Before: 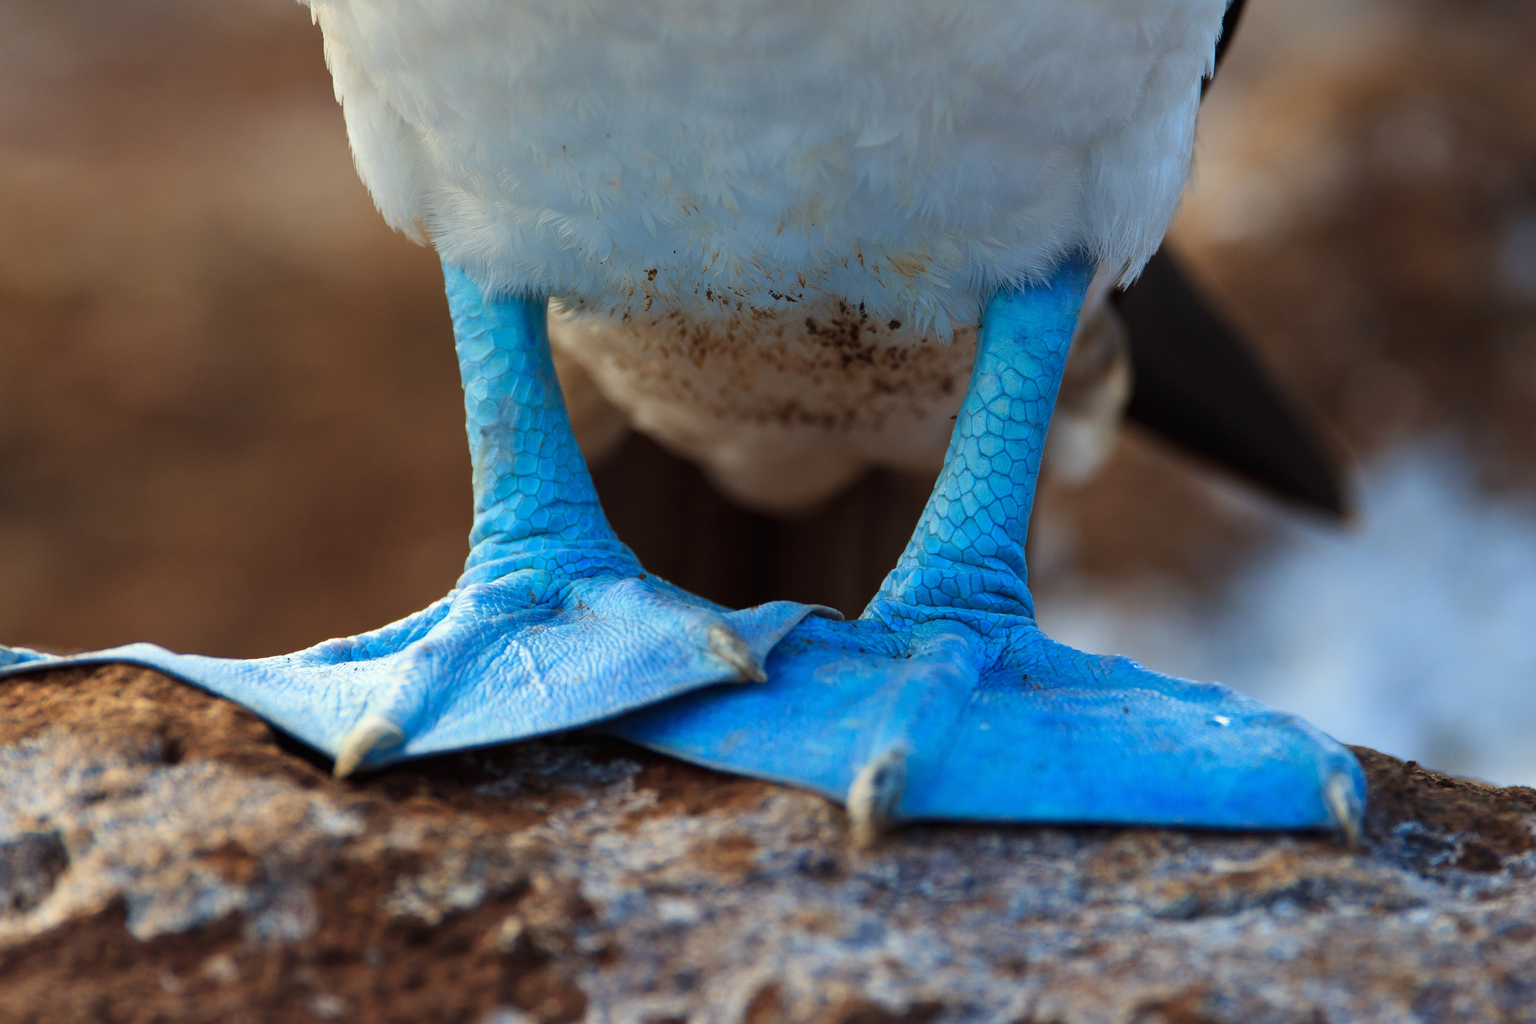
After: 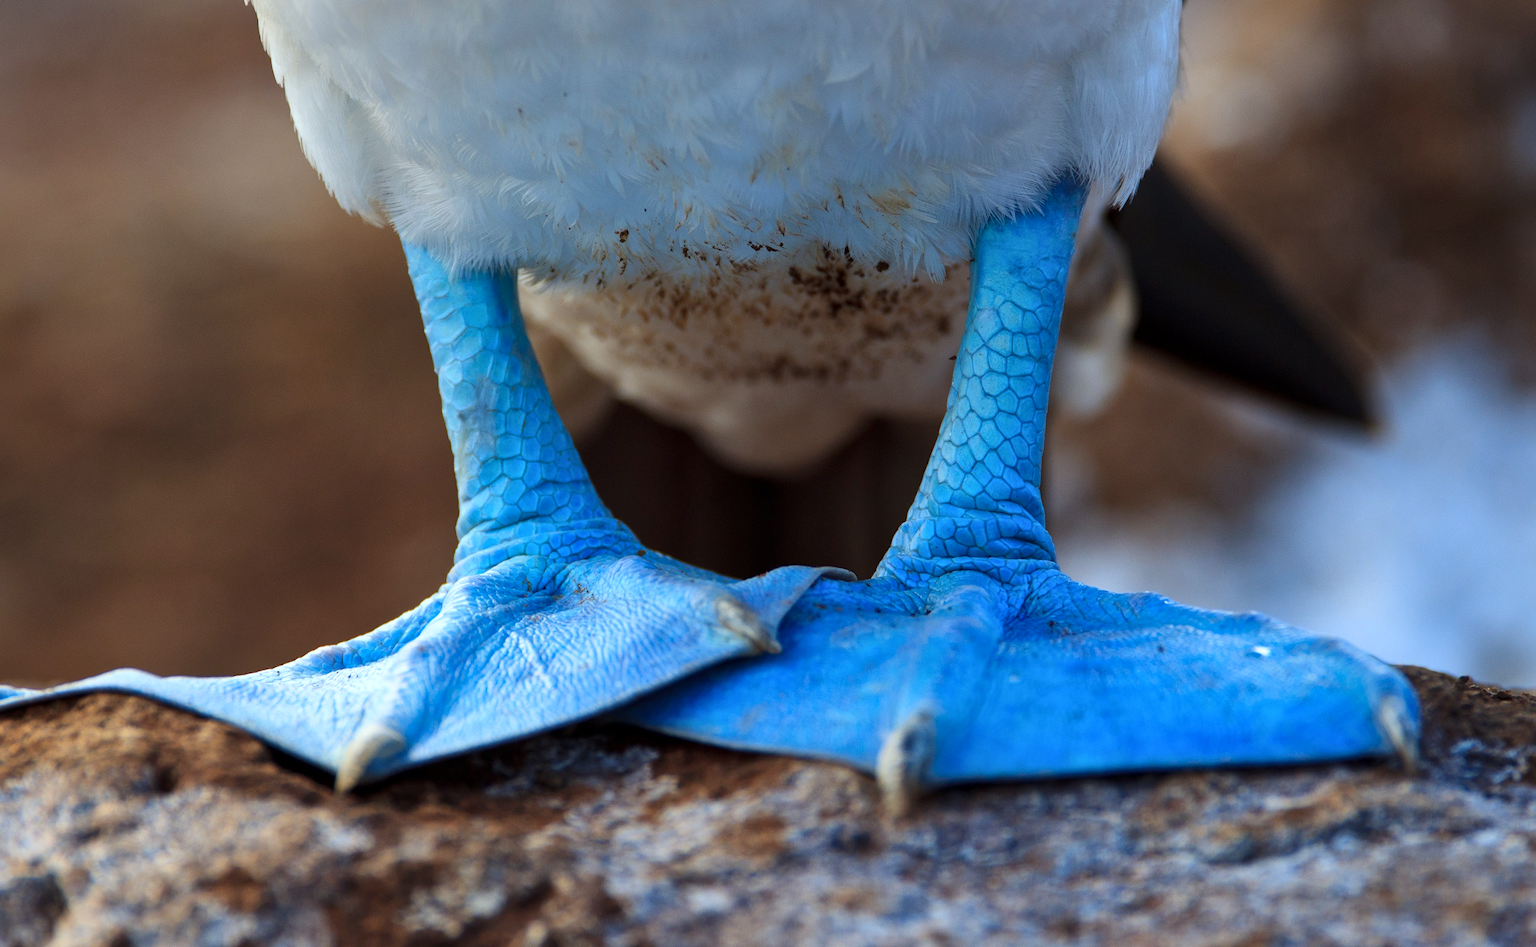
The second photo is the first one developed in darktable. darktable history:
local contrast: mode bilateral grid, contrast 20, coarseness 50, detail 120%, midtone range 0.2
rotate and perspective: rotation -5°, crop left 0.05, crop right 0.952, crop top 0.11, crop bottom 0.89
white balance: red 0.954, blue 1.079
